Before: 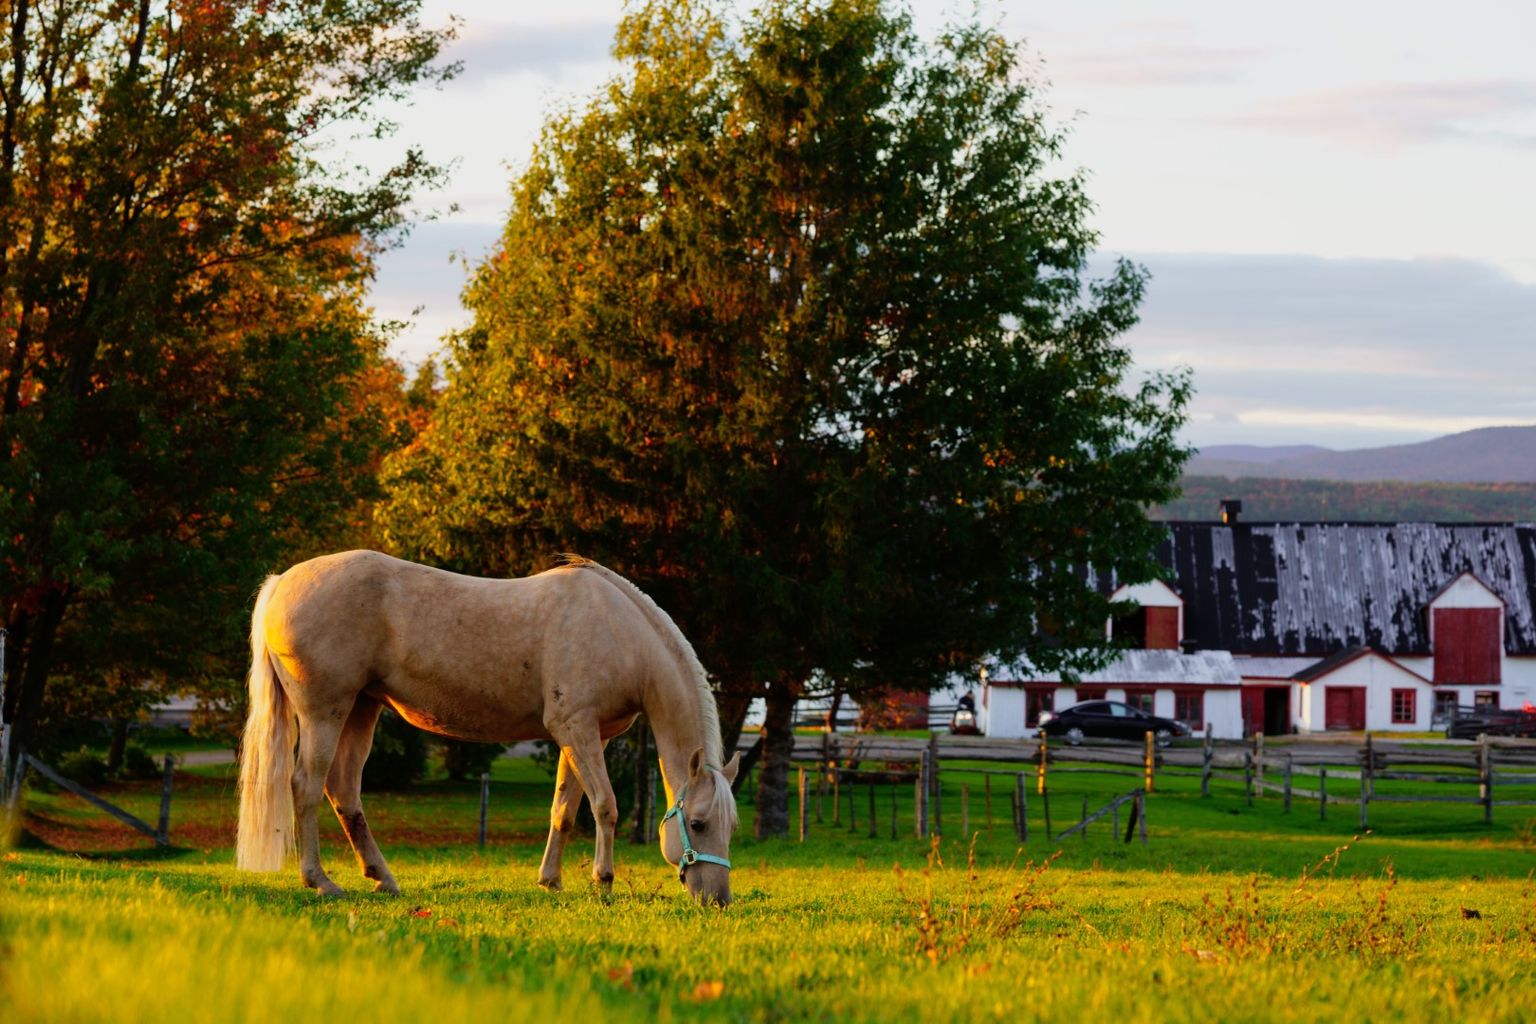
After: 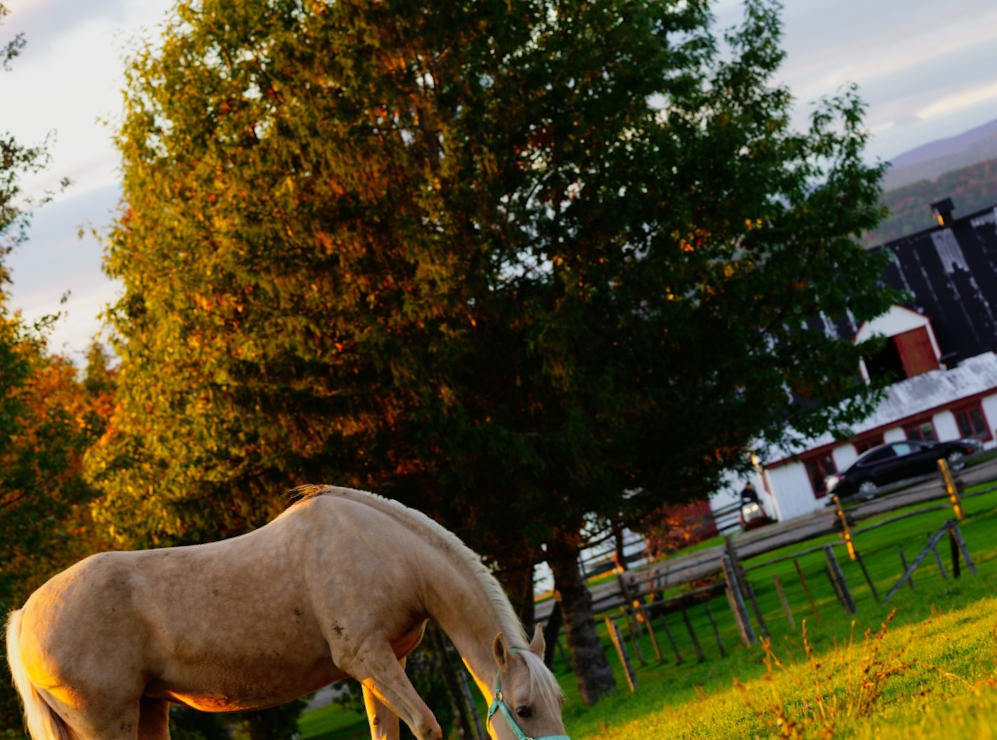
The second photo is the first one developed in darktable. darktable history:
crop and rotate: angle 19.44°, left 6.986%, right 4.186%, bottom 1.168%
